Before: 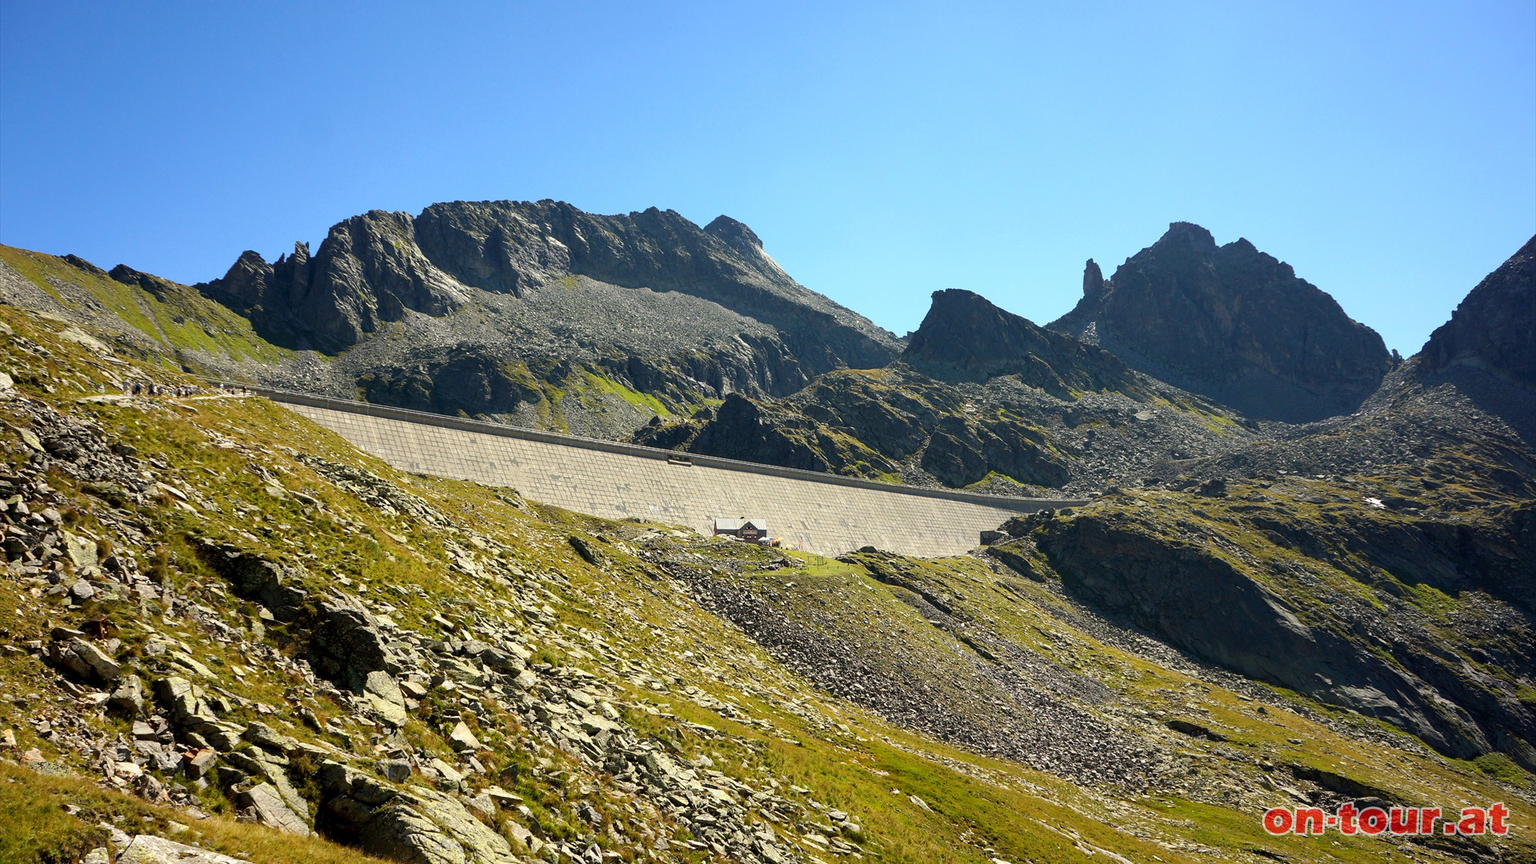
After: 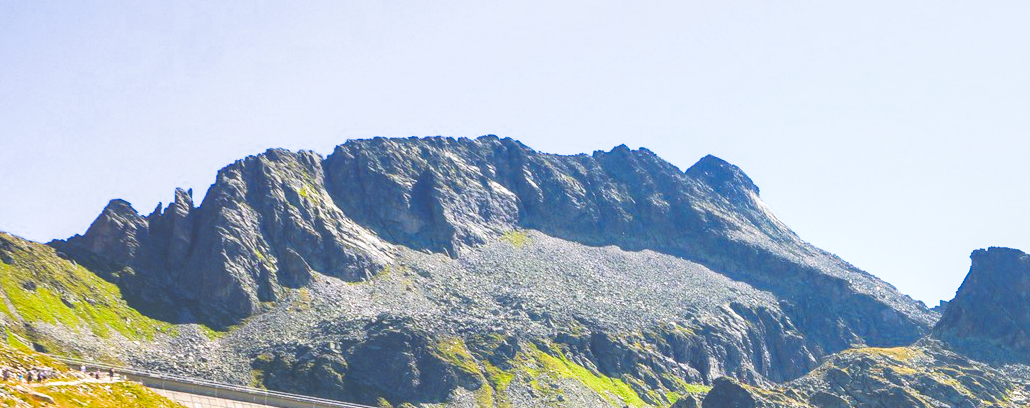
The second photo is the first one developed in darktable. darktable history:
crop: left 10.121%, top 10.631%, right 36.218%, bottom 51.526%
filmic rgb: black relative exposure -7.75 EV, white relative exposure 4.4 EV, threshold 3 EV, hardness 3.76, latitude 38.11%, contrast 0.966, highlights saturation mix 10%, shadows ↔ highlights balance 4.59%, color science v4 (2020), enable highlight reconstruction true
color zones: curves: ch0 [(0, 0.613) (0.01, 0.613) (0.245, 0.448) (0.498, 0.529) (0.642, 0.665) (0.879, 0.777) (0.99, 0.613)]; ch1 [(0, 0) (0.143, 0) (0.286, 0) (0.429, 0) (0.571, 0) (0.714, 0) (0.857, 0)], mix -121.96%
exposure: black level correction -0.023, exposure 1.397 EV, compensate highlight preservation false
local contrast: on, module defaults
white balance: red 1.004, blue 1.096
